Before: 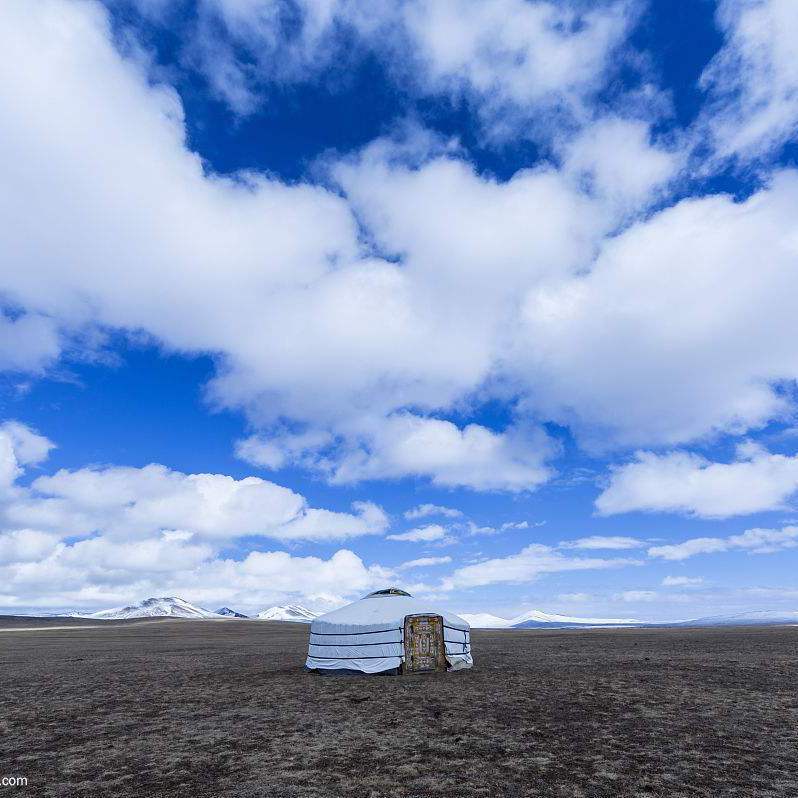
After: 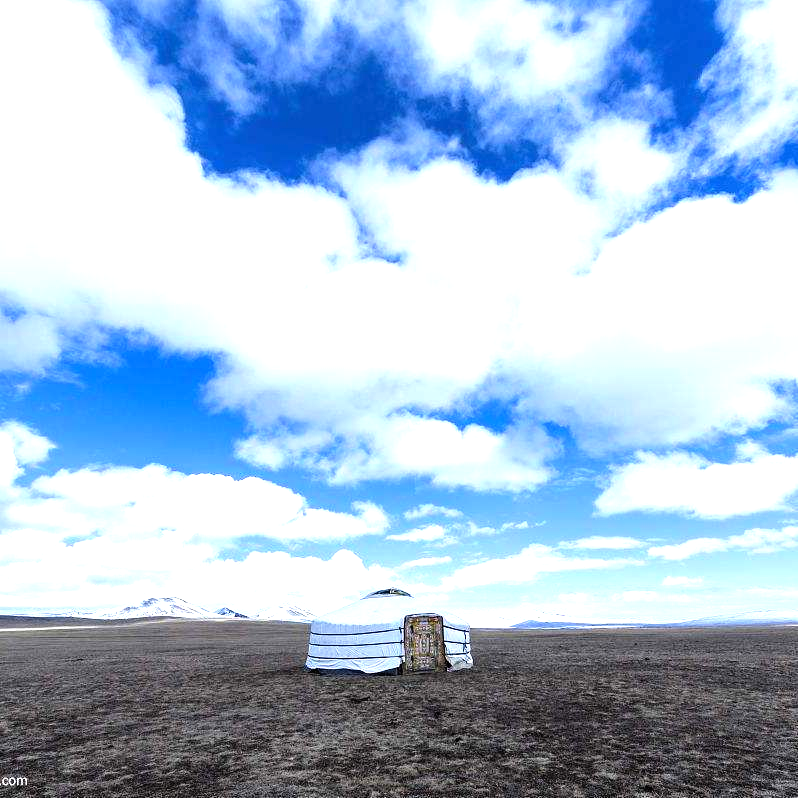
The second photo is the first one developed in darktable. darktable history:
tone equalizer: -8 EV -1.11 EV, -7 EV -0.987 EV, -6 EV -0.9 EV, -5 EV -0.541 EV, -3 EV 0.569 EV, -2 EV 0.843 EV, -1 EV 0.987 EV, +0 EV 1.07 EV
